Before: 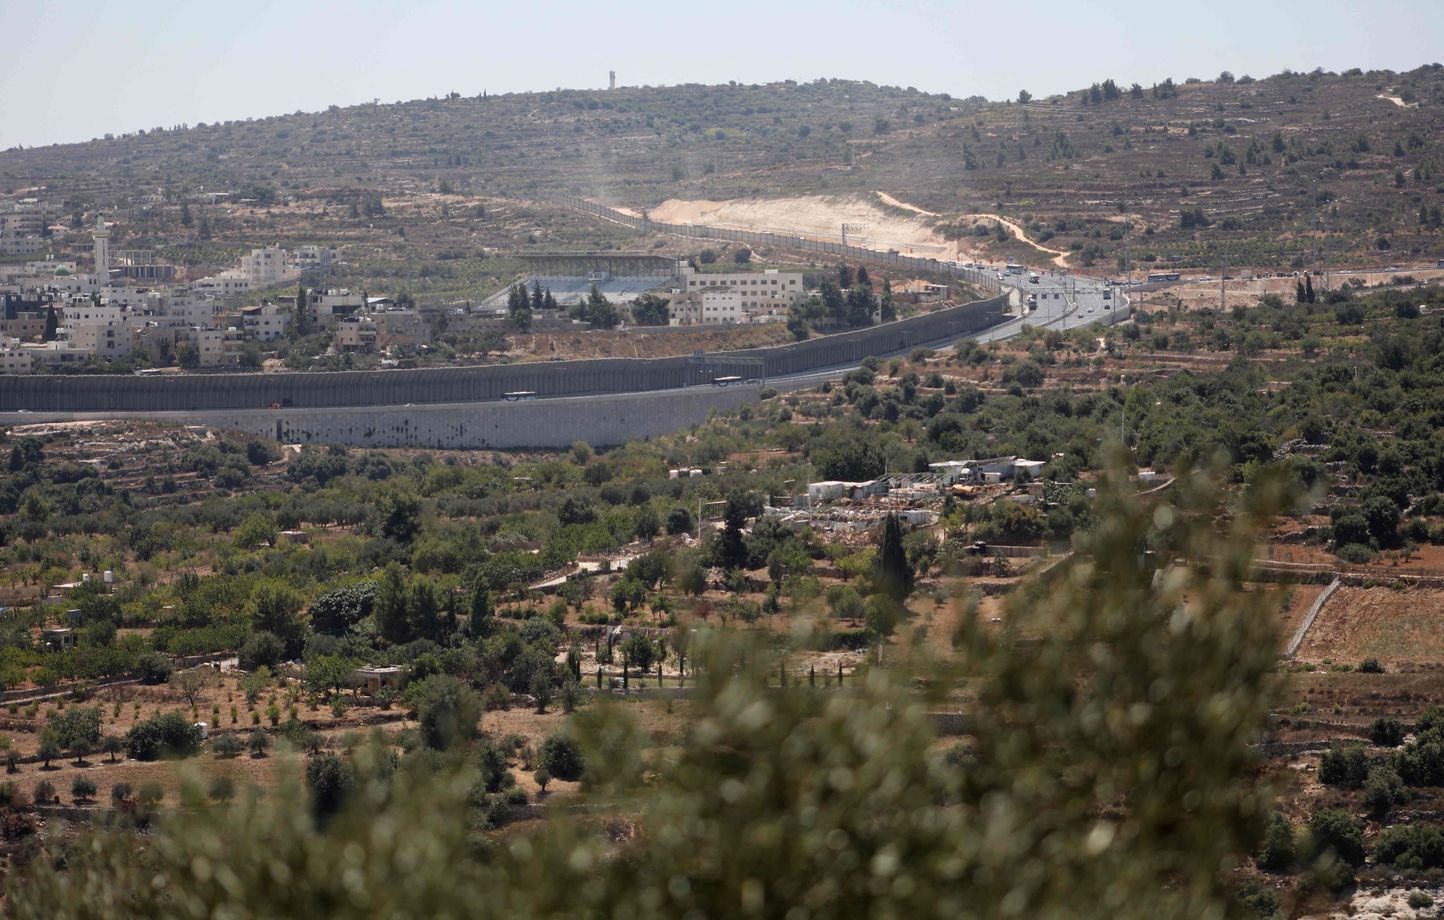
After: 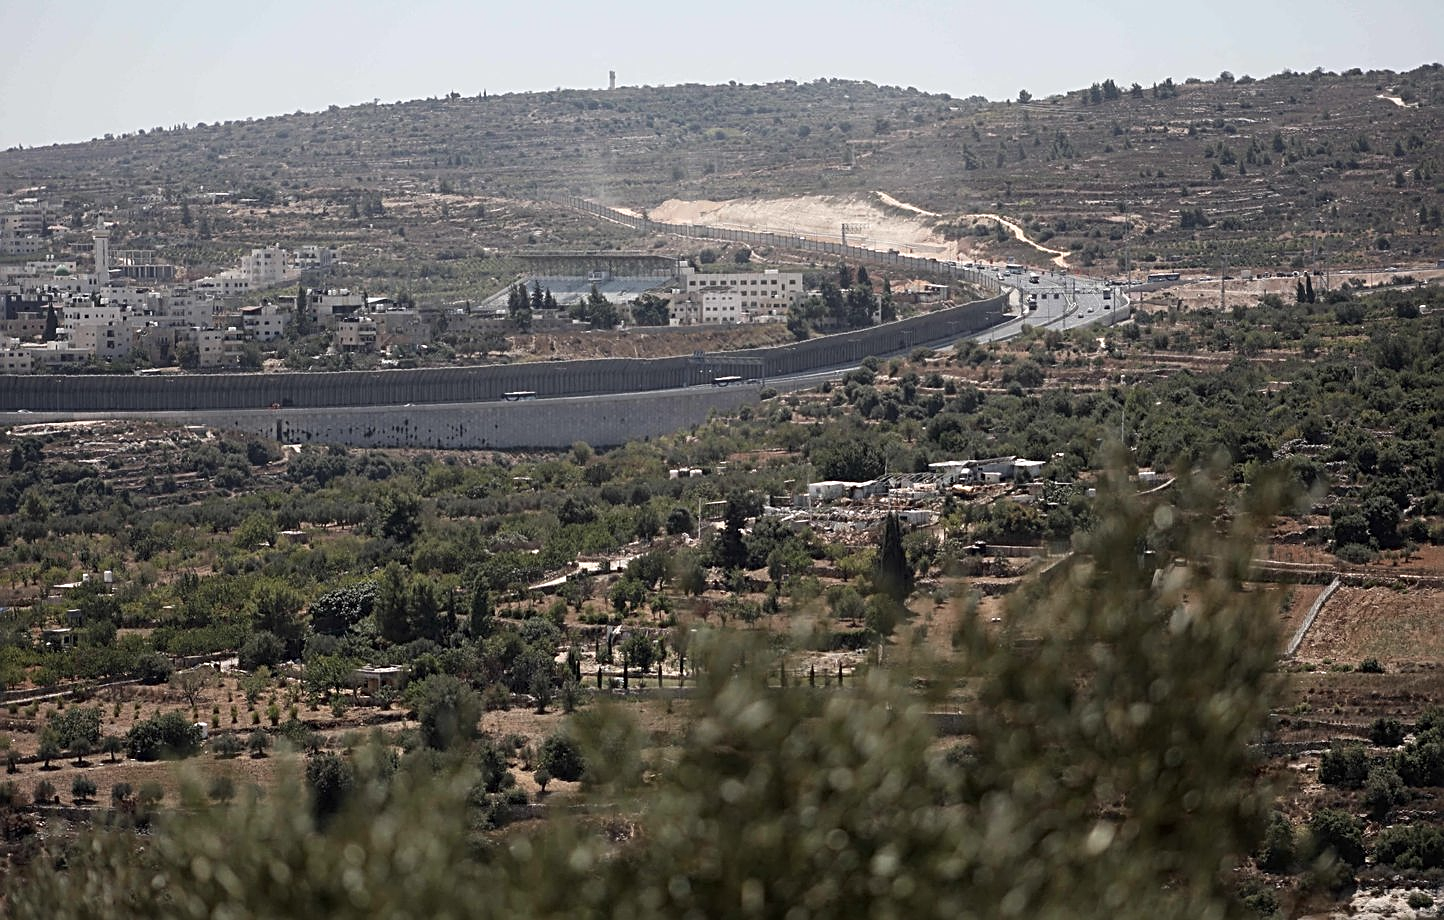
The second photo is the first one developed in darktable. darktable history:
sharpen: radius 2.676, amount 0.669
contrast brightness saturation: contrast 0.06, brightness -0.01, saturation -0.23
